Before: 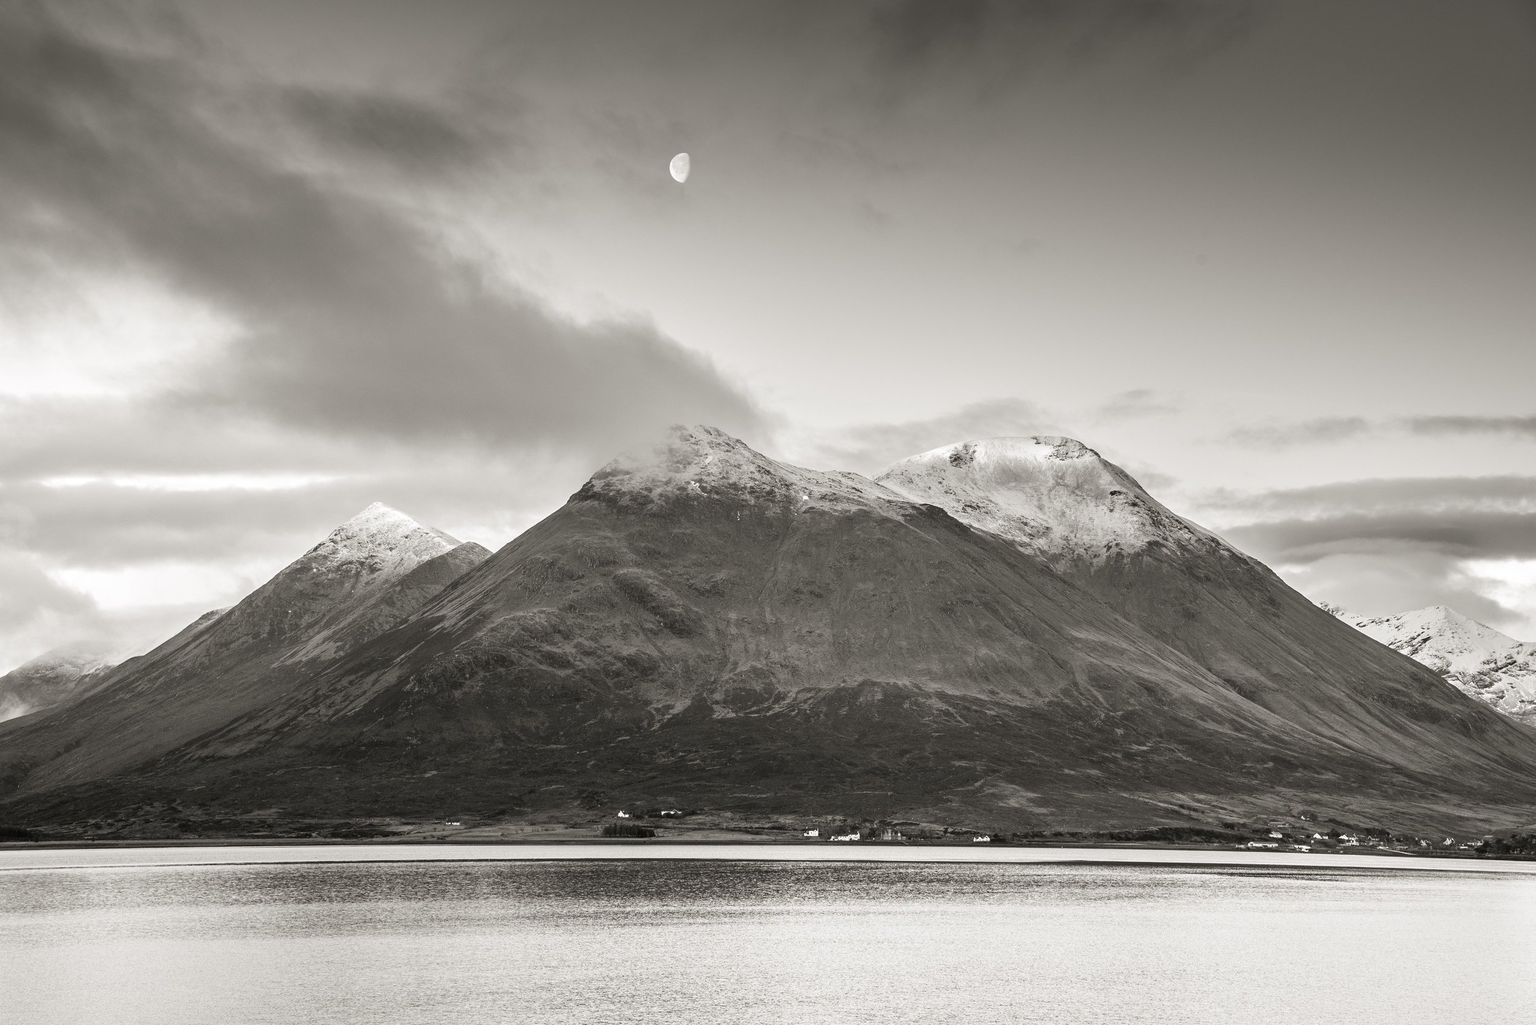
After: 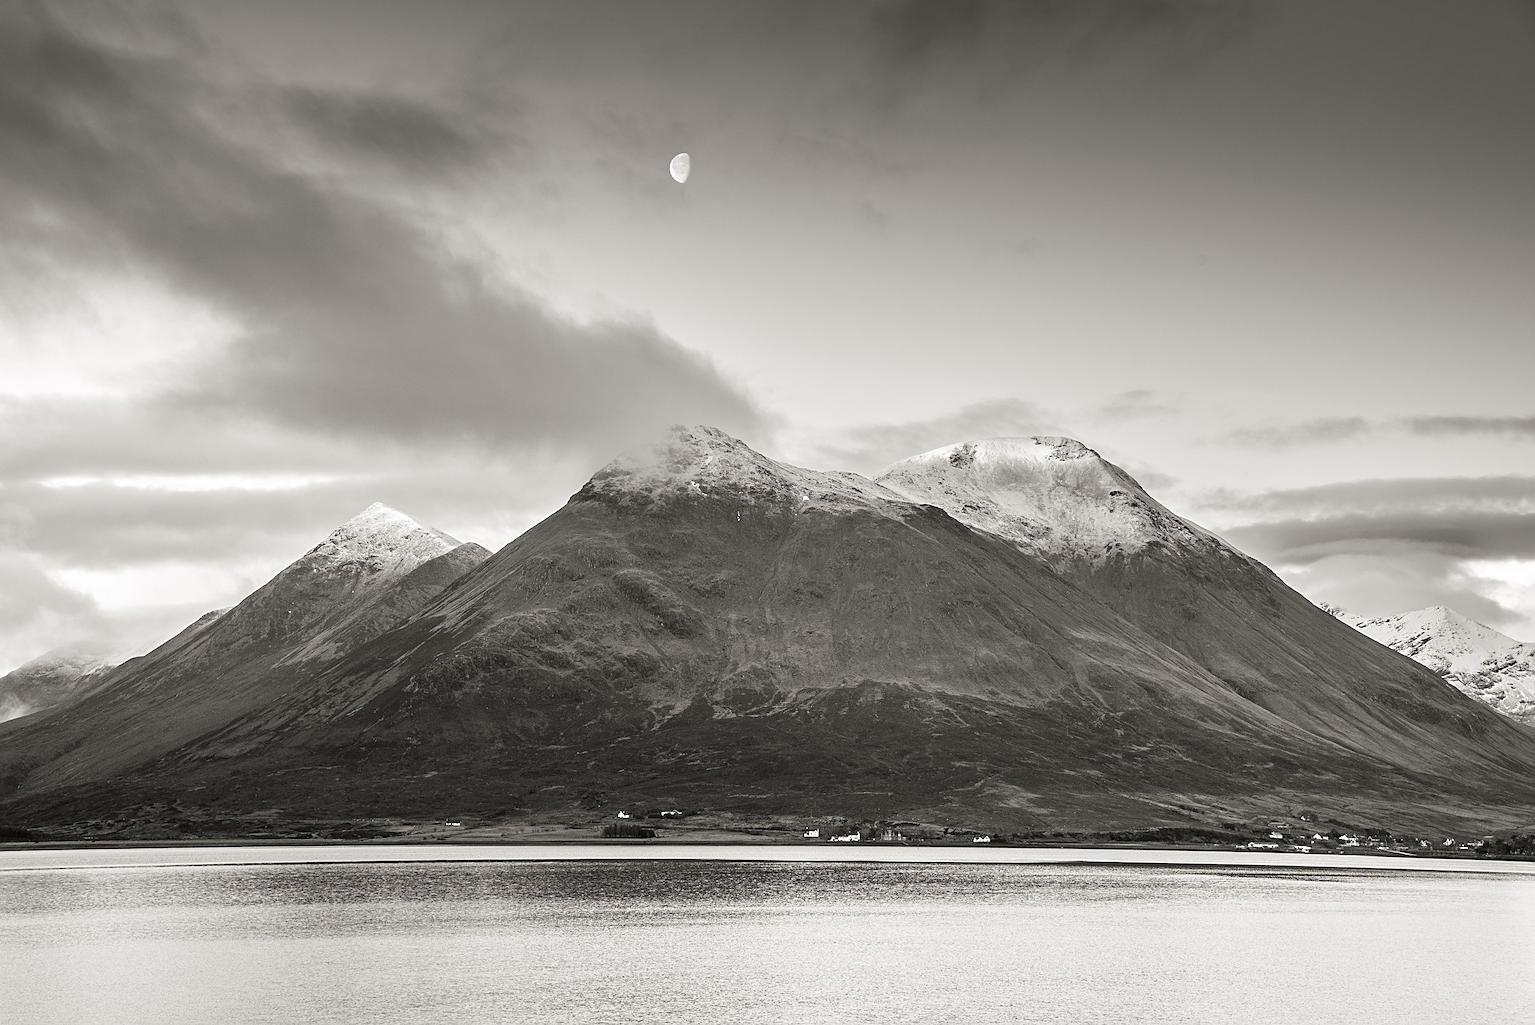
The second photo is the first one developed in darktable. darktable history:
sharpen: on, module defaults
tone equalizer: on, module defaults
white balance: emerald 1
